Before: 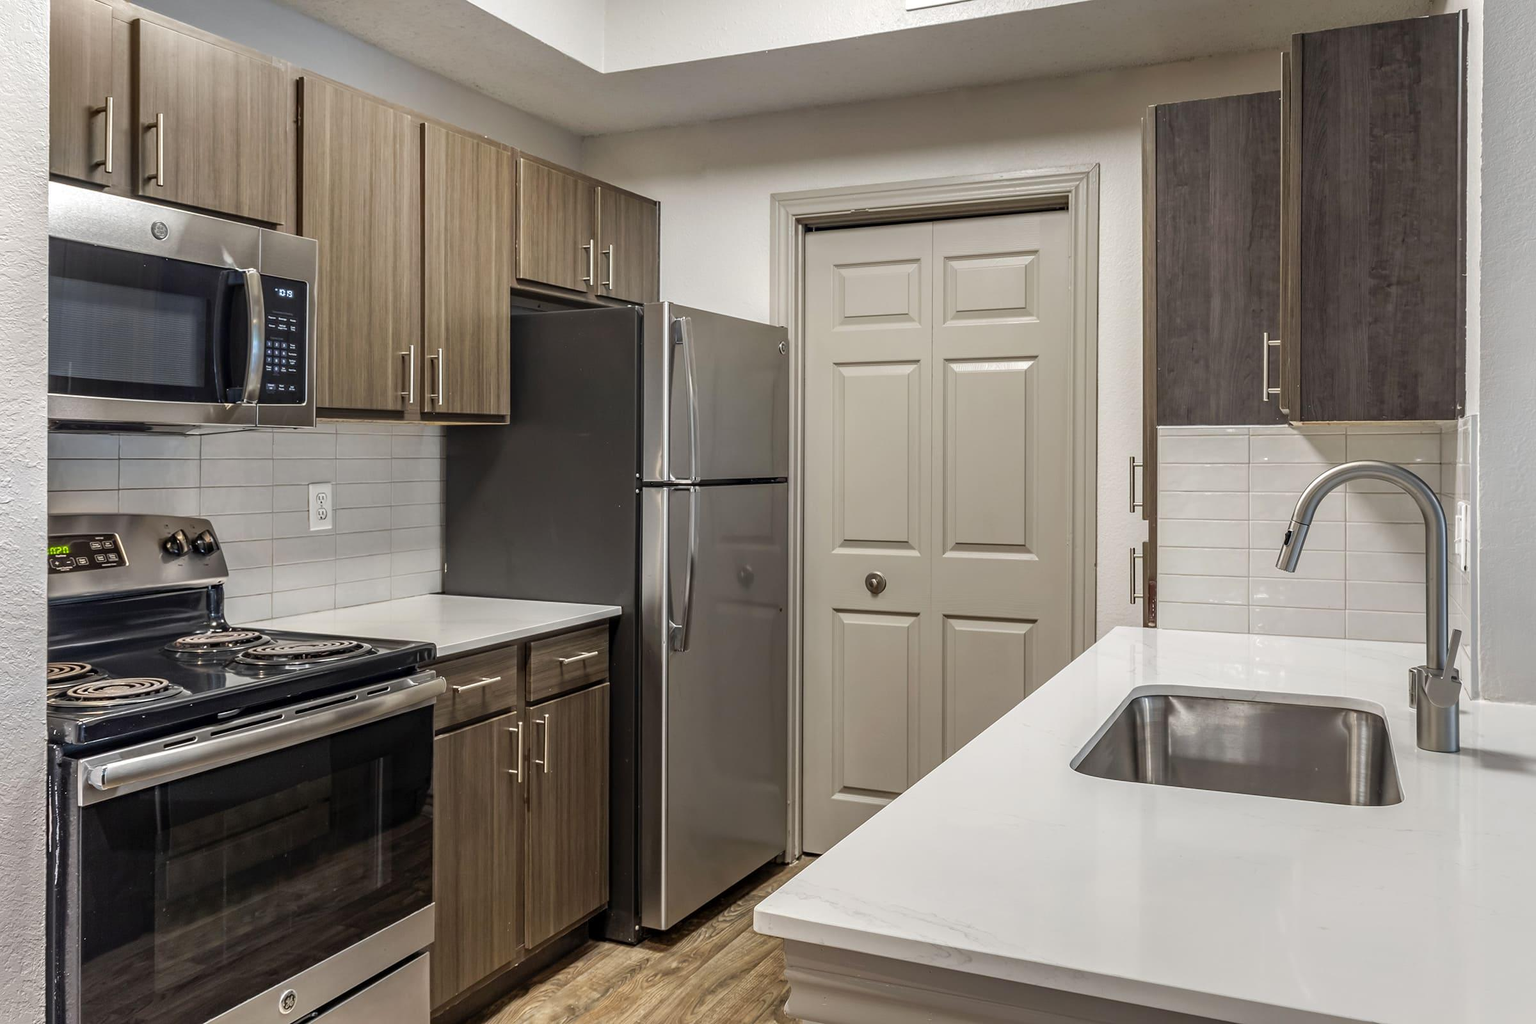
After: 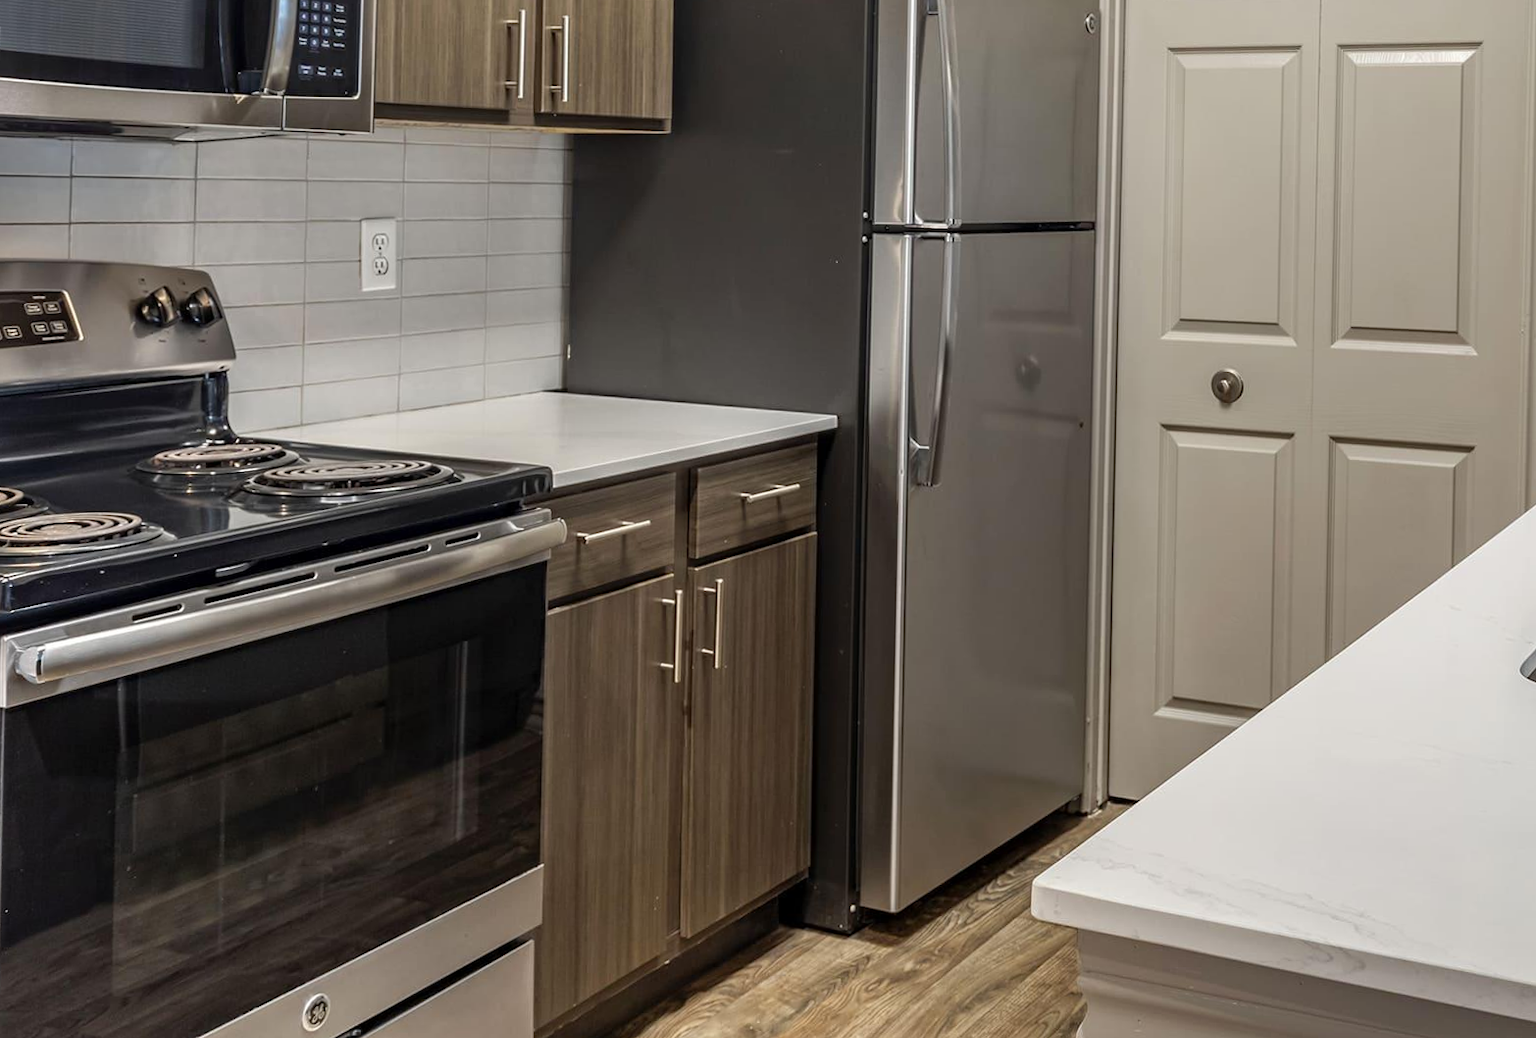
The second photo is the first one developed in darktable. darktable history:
crop and rotate: angle -0.967°, left 3.674%, top 32.118%, right 29.434%
